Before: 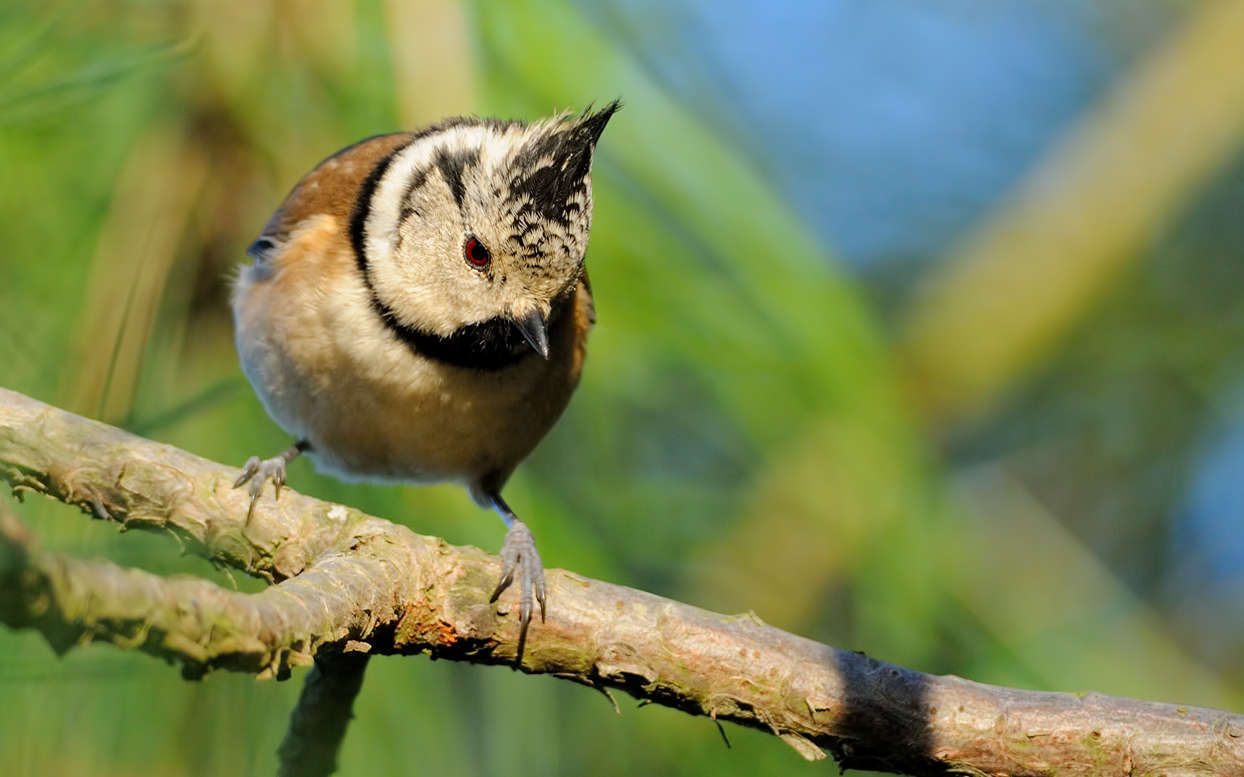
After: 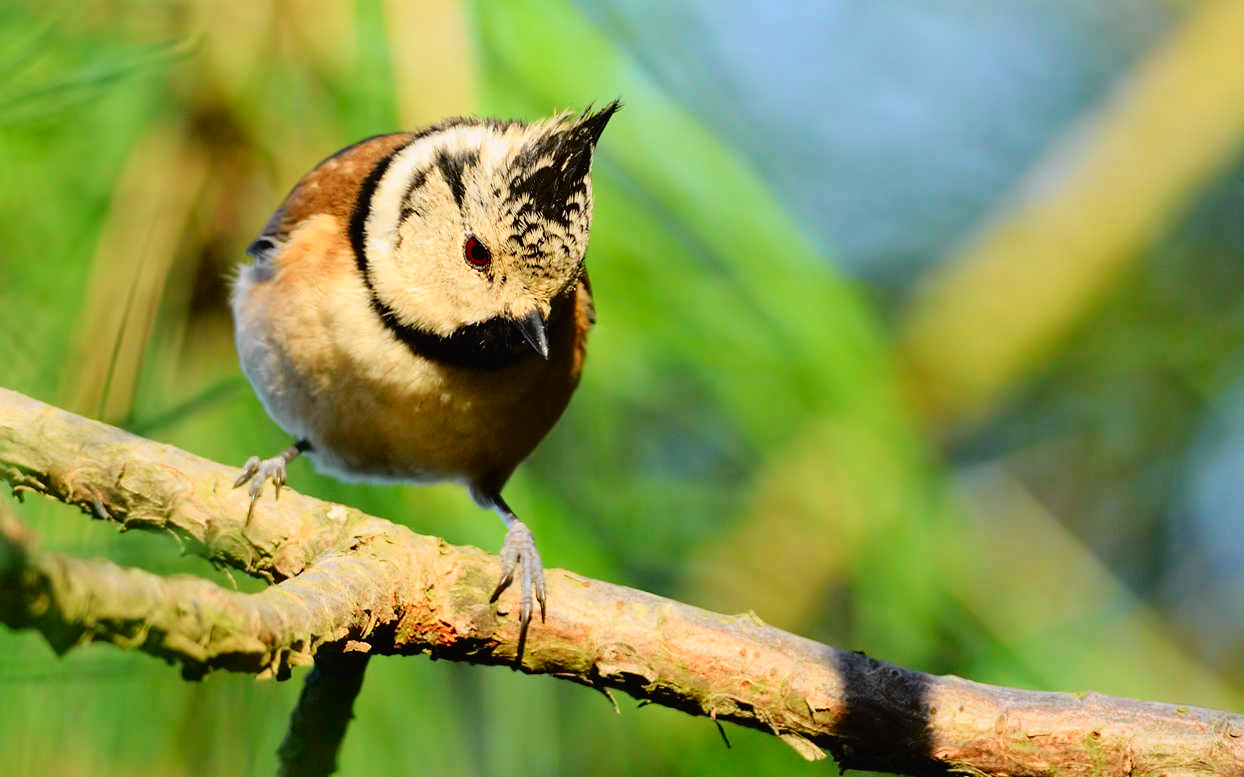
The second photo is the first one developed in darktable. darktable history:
tone curve: curves: ch0 [(0, 0.014) (0.17, 0.099) (0.398, 0.423) (0.725, 0.828) (0.872, 0.918) (1, 0.981)]; ch1 [(0, 0) (0.402, 0.36) (0.489, 0.491) (0.5, 0.503) (0.515, 0.52) (0.545, 0.572) (0.615, 0.662) (0.701, 0.725) (1, 1)]; ch2 [(0, 0) (0.42, 0.458) (0.485, 0.499) (0.503, 0.503) (0.531, 0.542) (0.561, 0.594) (0.644, 0.694) (0.717, 0.753) (1, 0.991)], color space Lab, independent channels
